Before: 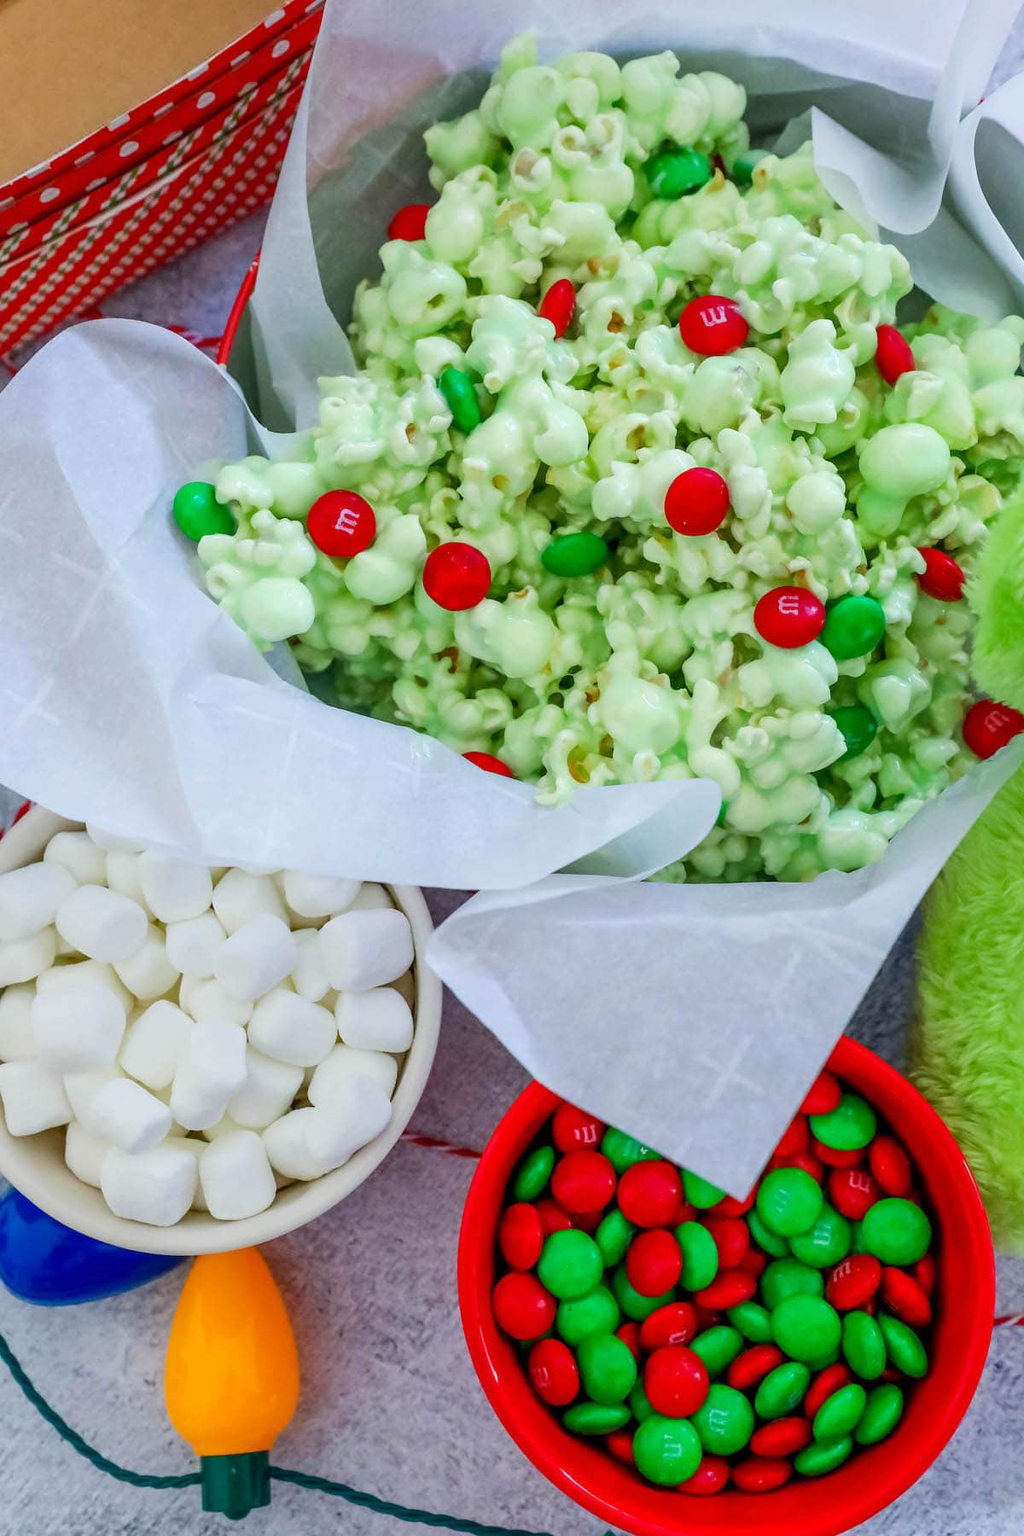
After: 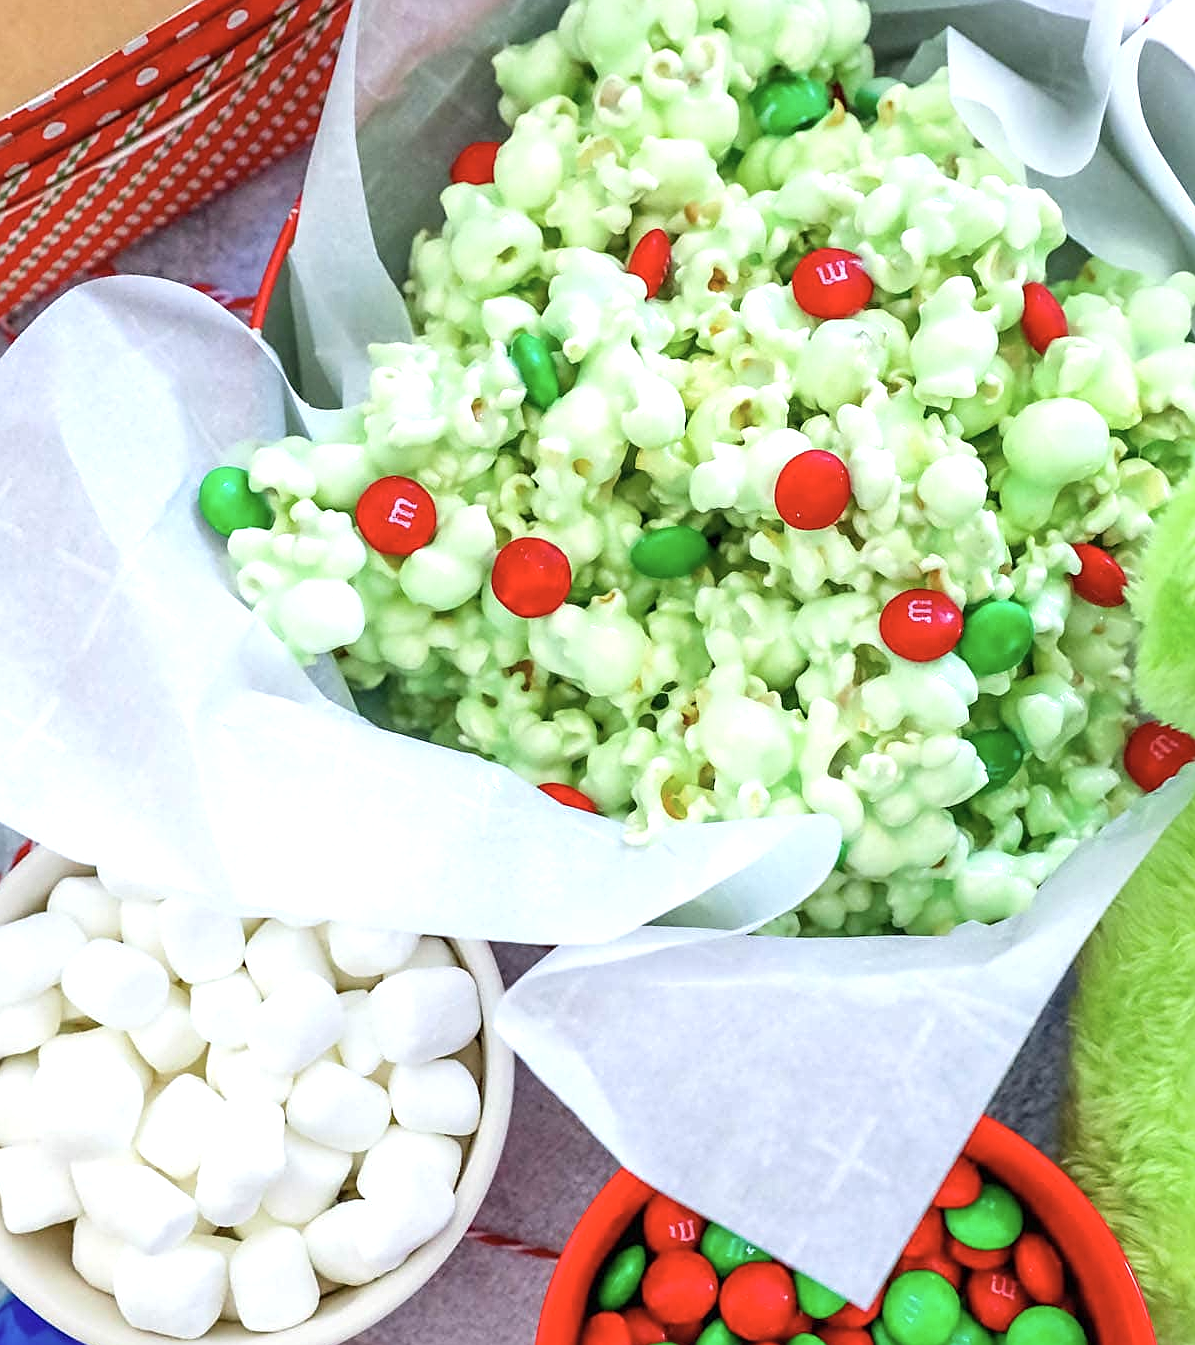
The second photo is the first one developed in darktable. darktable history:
contrast brightness saturation: saturation -0.174
exposure: black level correction 0, exposure 0.701 EV, compensate highlight preservation false
sharpen: on, module defaults
crop: left 0.34%, top 5.487%, bottom 19.745%
